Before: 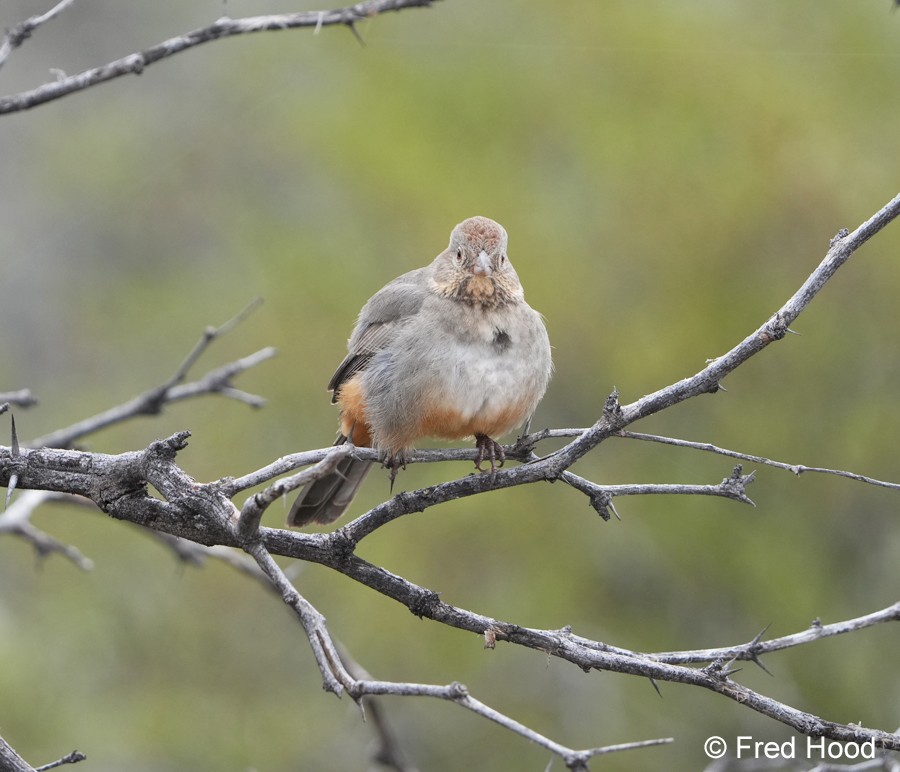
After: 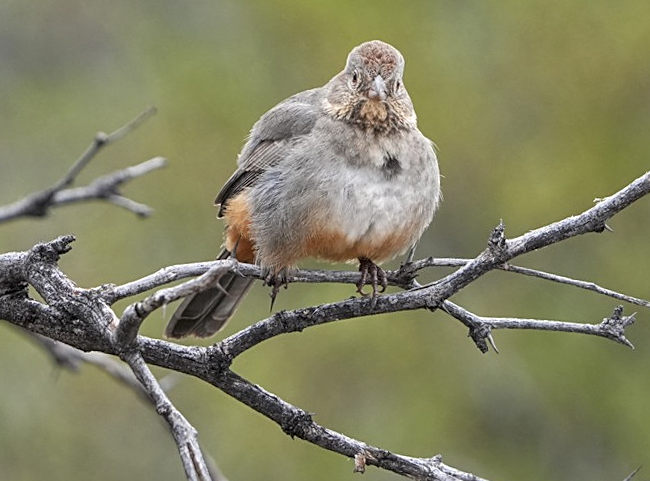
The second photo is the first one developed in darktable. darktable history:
crop and rotate: angle -3.82°, left 9.834%, top 21.057%, right 12.49%, bottom 11.873%
exposure: compensate highlight preservation false
local contrast: on, module defaults
shadows and highlights: shadows 24.3, highlights -76.83, soften with gaussian
sharpen: on, module defaults
